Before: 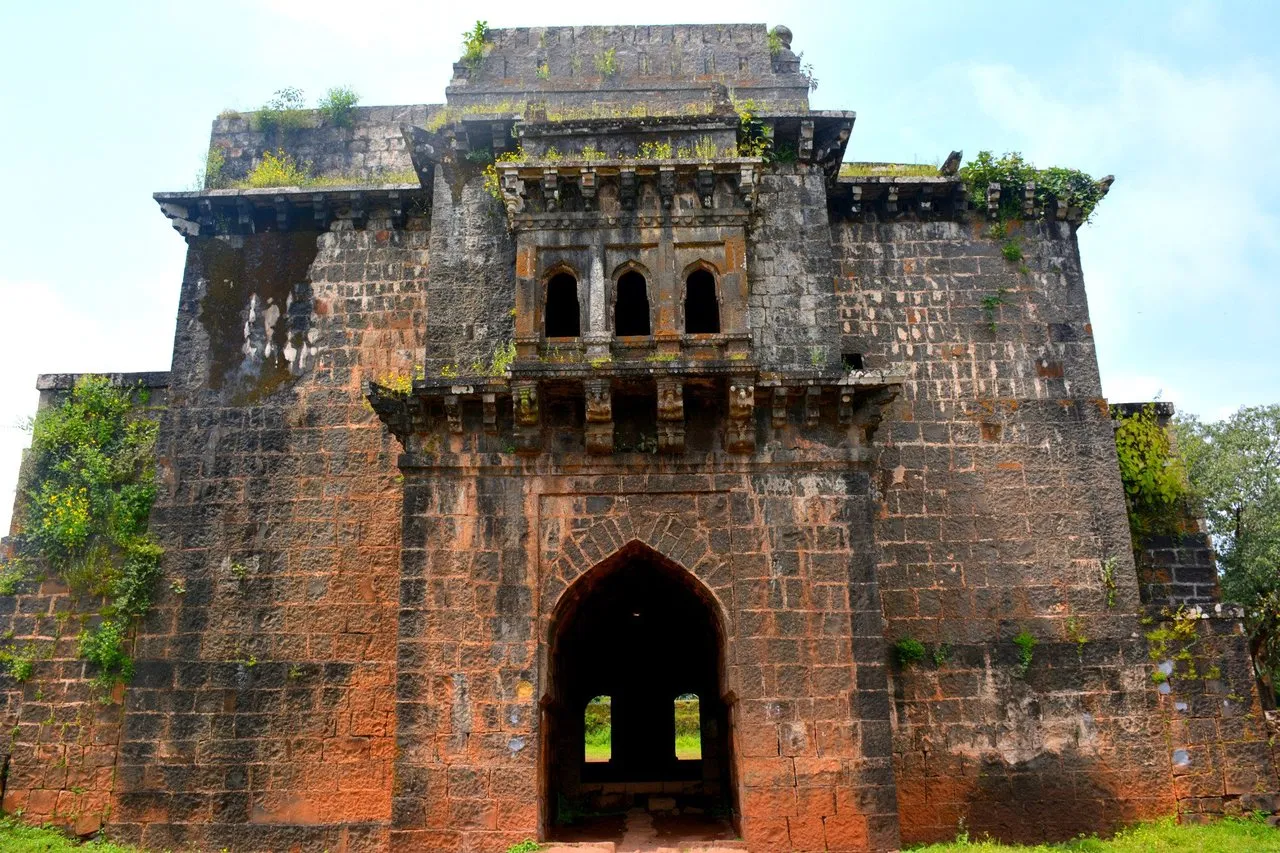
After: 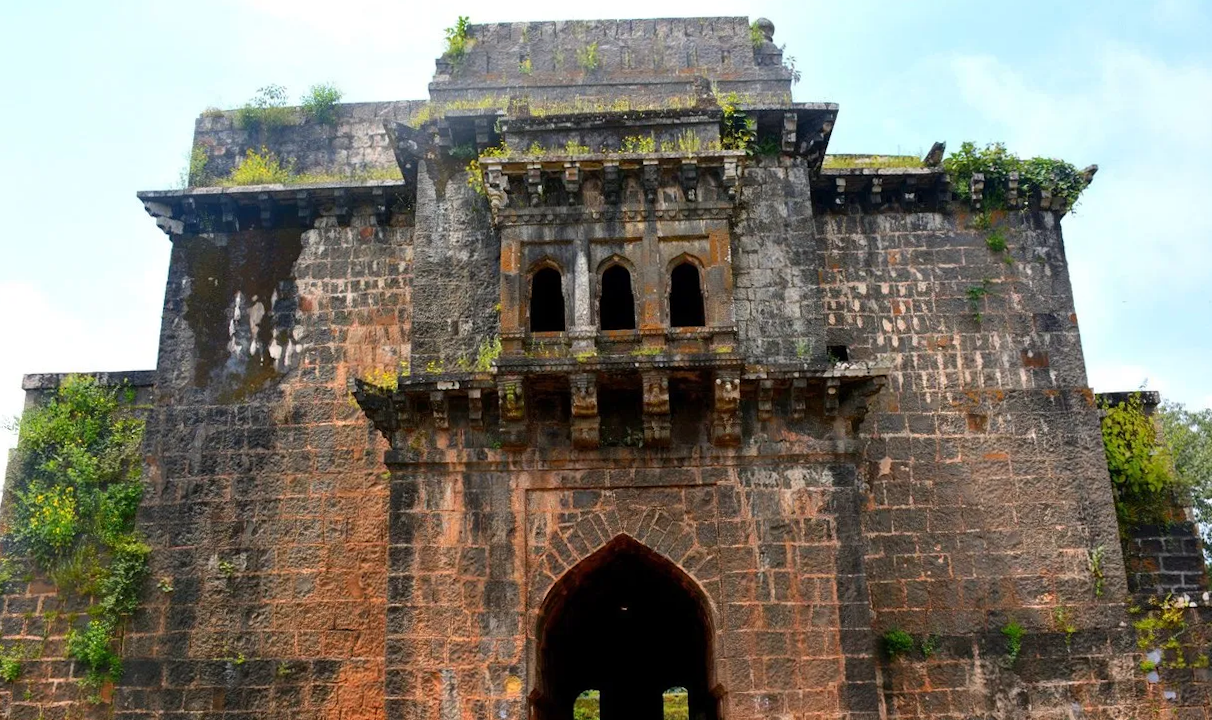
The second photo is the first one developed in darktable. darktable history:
crop and rotate: angle 0.557°, left 0.395%, right 3.477%, bottom 14.266%
